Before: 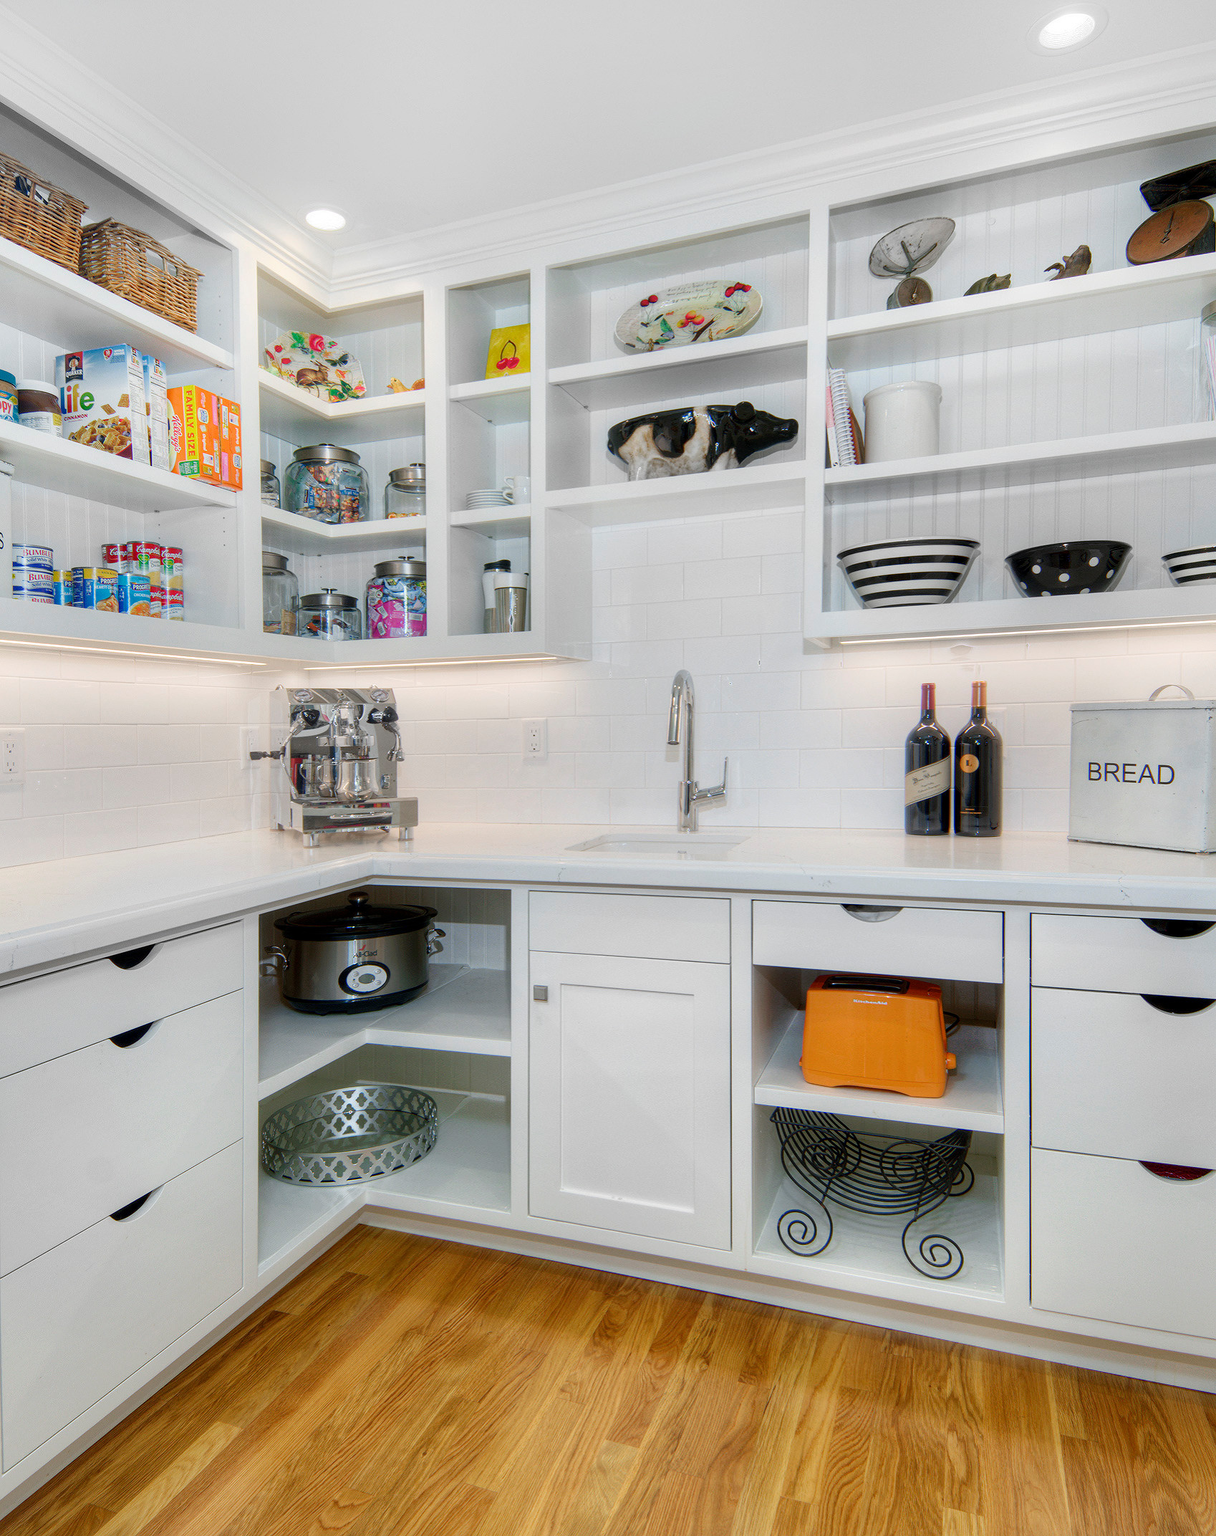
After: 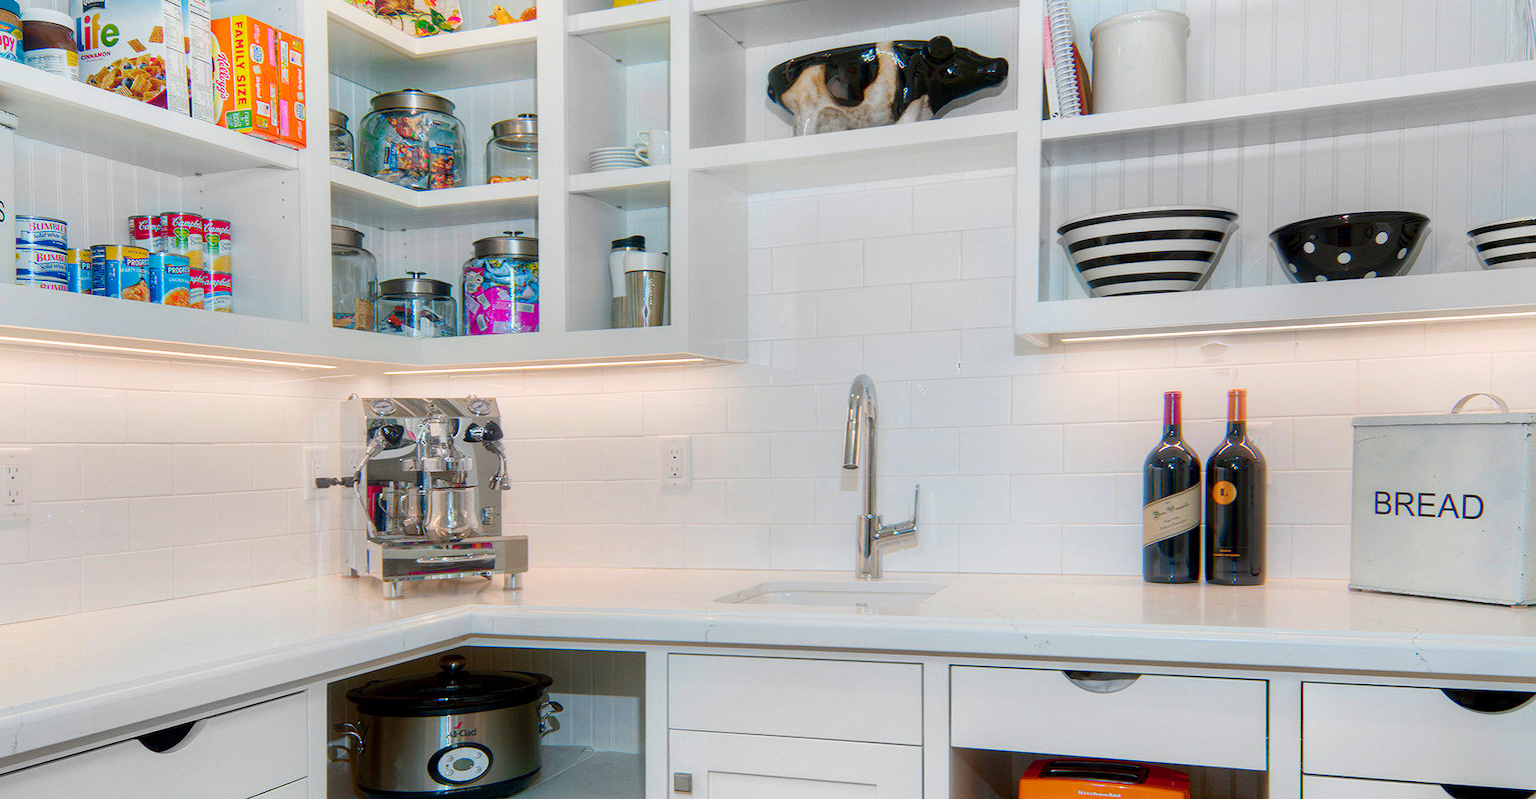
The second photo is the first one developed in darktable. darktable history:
crop and rotate: top 24.317%, bottom 34.409%
color balance rgb: linear chroma grading › global chroma 49.462%, perceptual saturation grading › global saturation -0.121%, hue shift -8.14°
